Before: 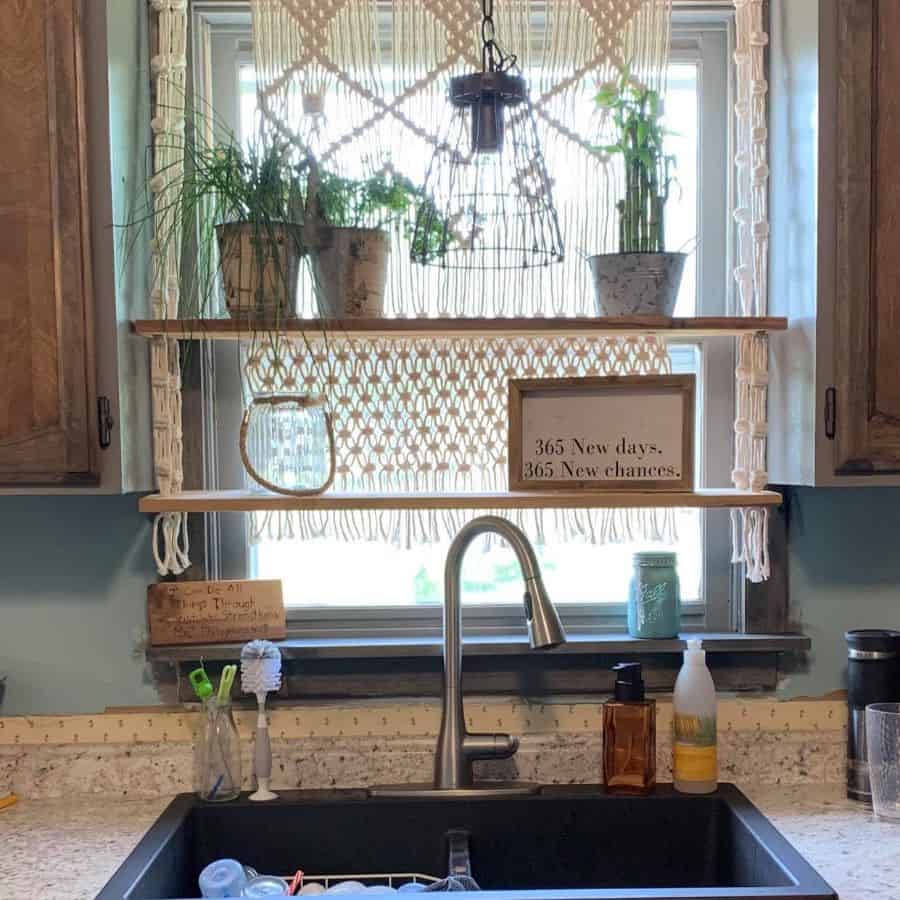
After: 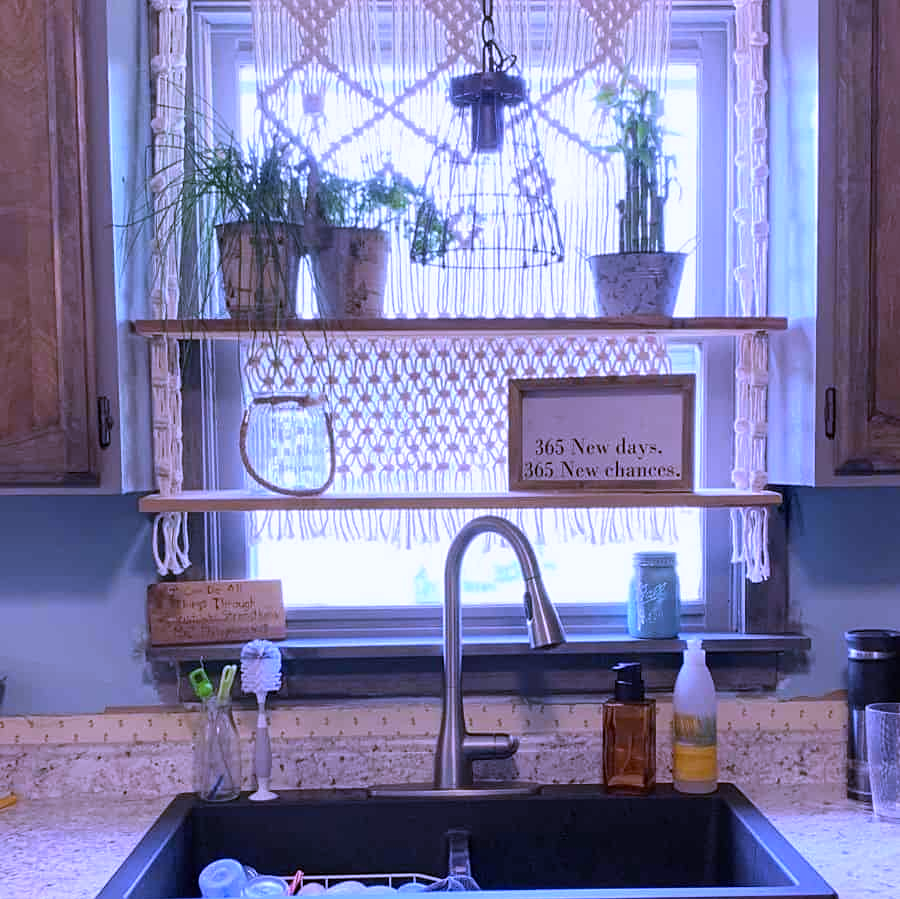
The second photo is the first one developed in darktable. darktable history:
crop: bottom 0.071%
sharpen: amount 0.2
white balance: red 0.98, blue 1.61
exposure: exposure -0.048 EV, compensate highlight preservation false
